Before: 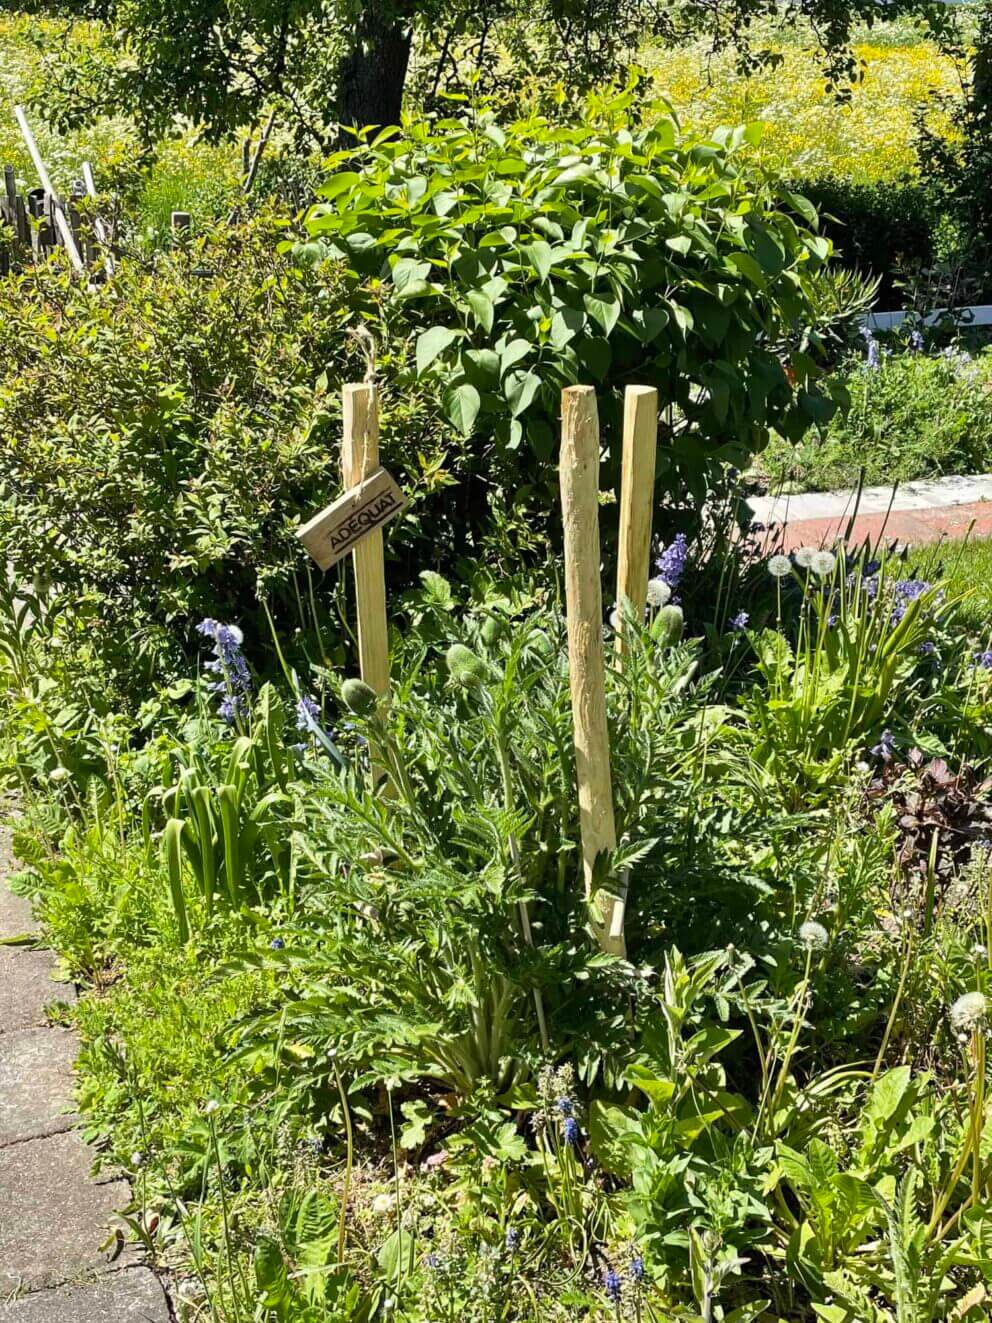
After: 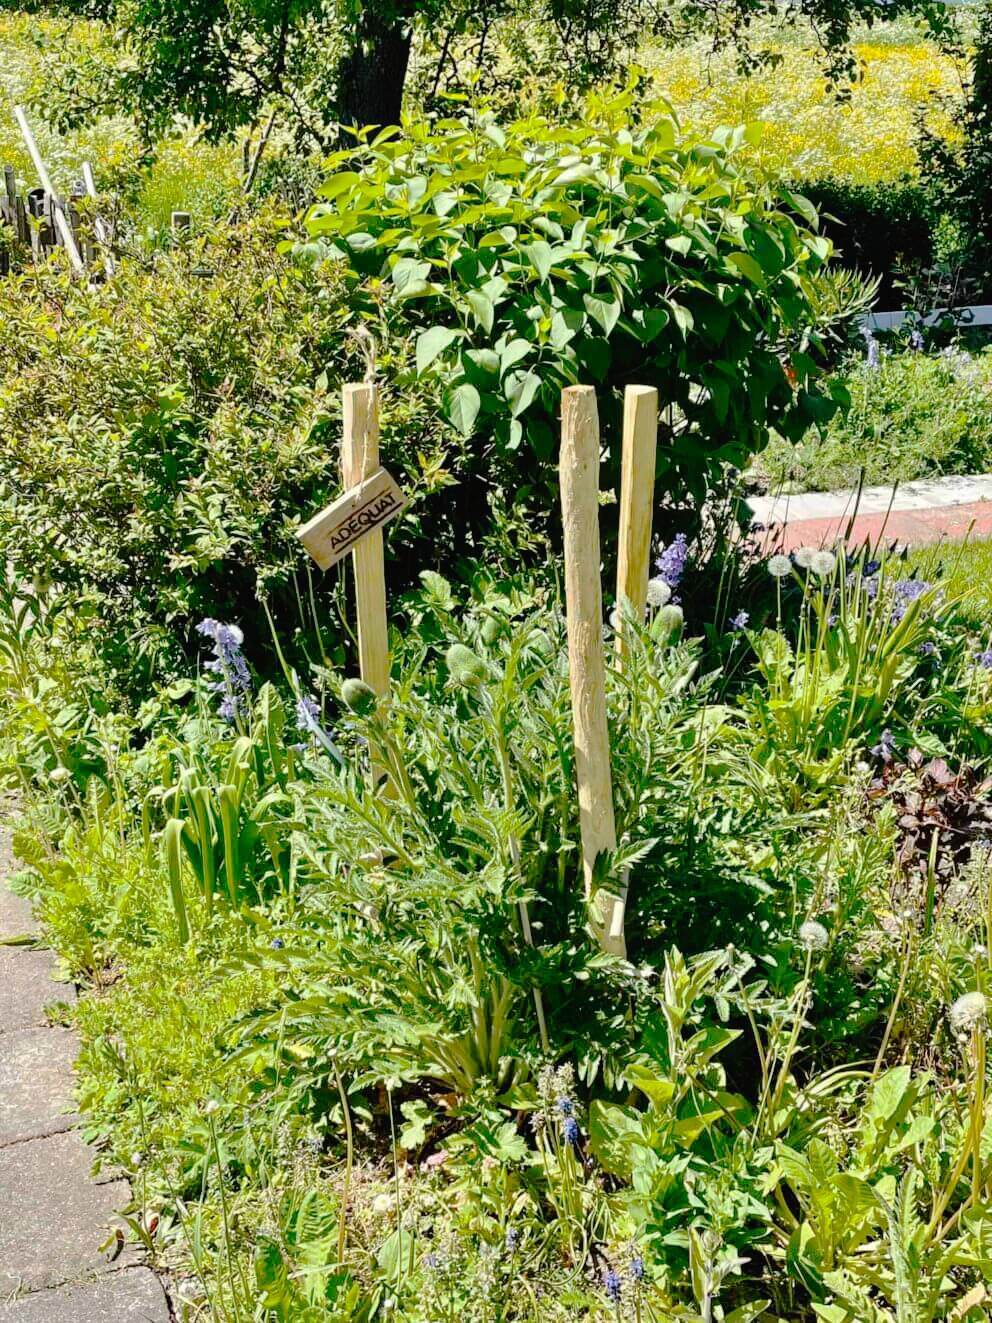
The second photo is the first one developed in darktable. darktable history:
tone curve: curves: ch0 [(0, 0) (0.003, 0.019) (0.011, 0.019) (0.025, 0.023) (0.044, 0.032) (0.069, 0.046) (0.1, 0.073) (0.136, 0.129) (0.177, 0.207) (0.224, 0.295) (0.277, 0.394) (0.335, 0.48) (0.399, 0.524) (0.468, 0.575) (0.543, 0.628) (0.623, 0.684) (0.709, 0.739) (0.801, 0.808) (0.898, 0.9) (1, 1)], preserve colors none
